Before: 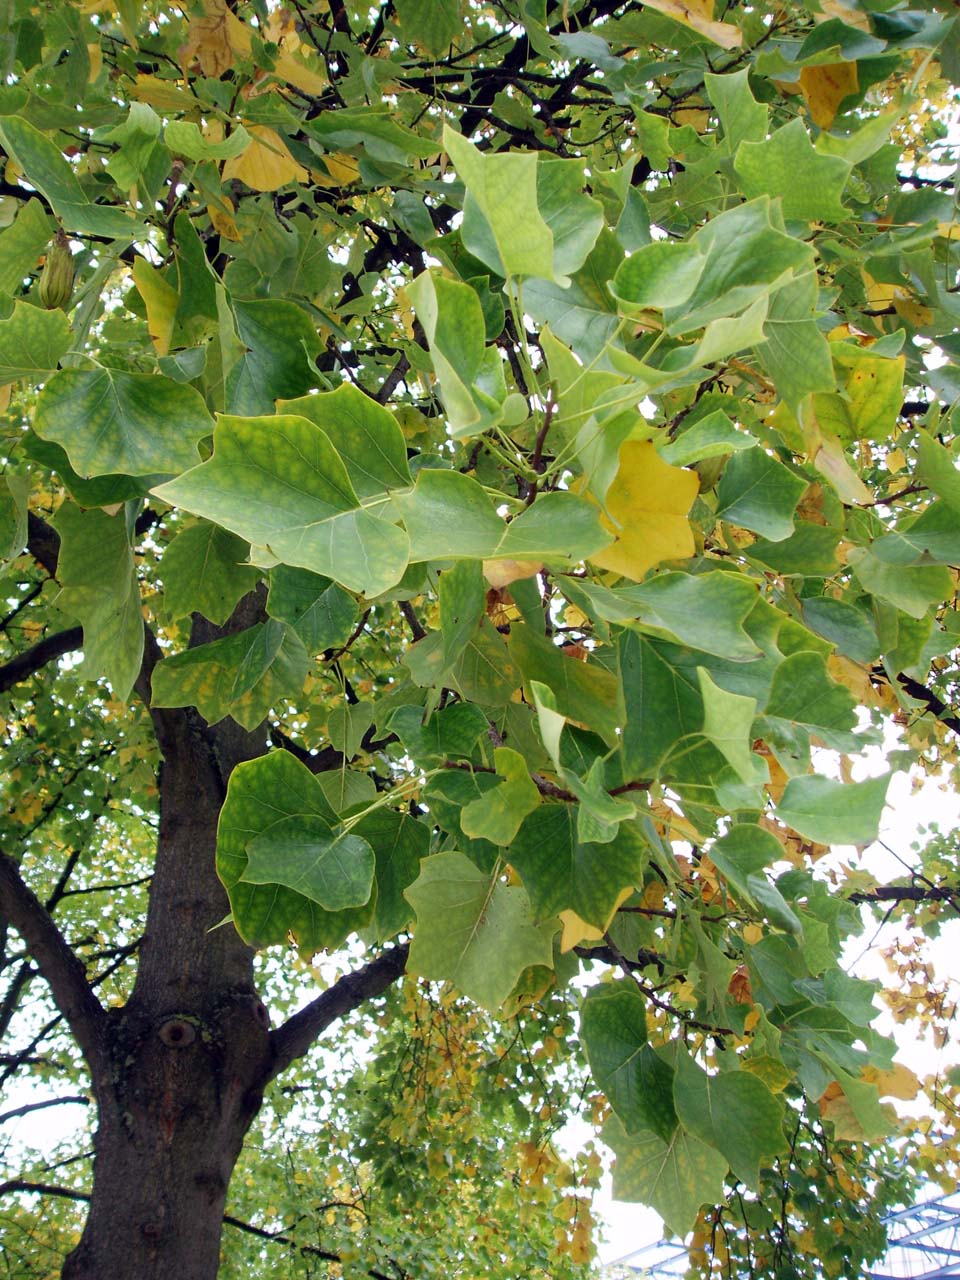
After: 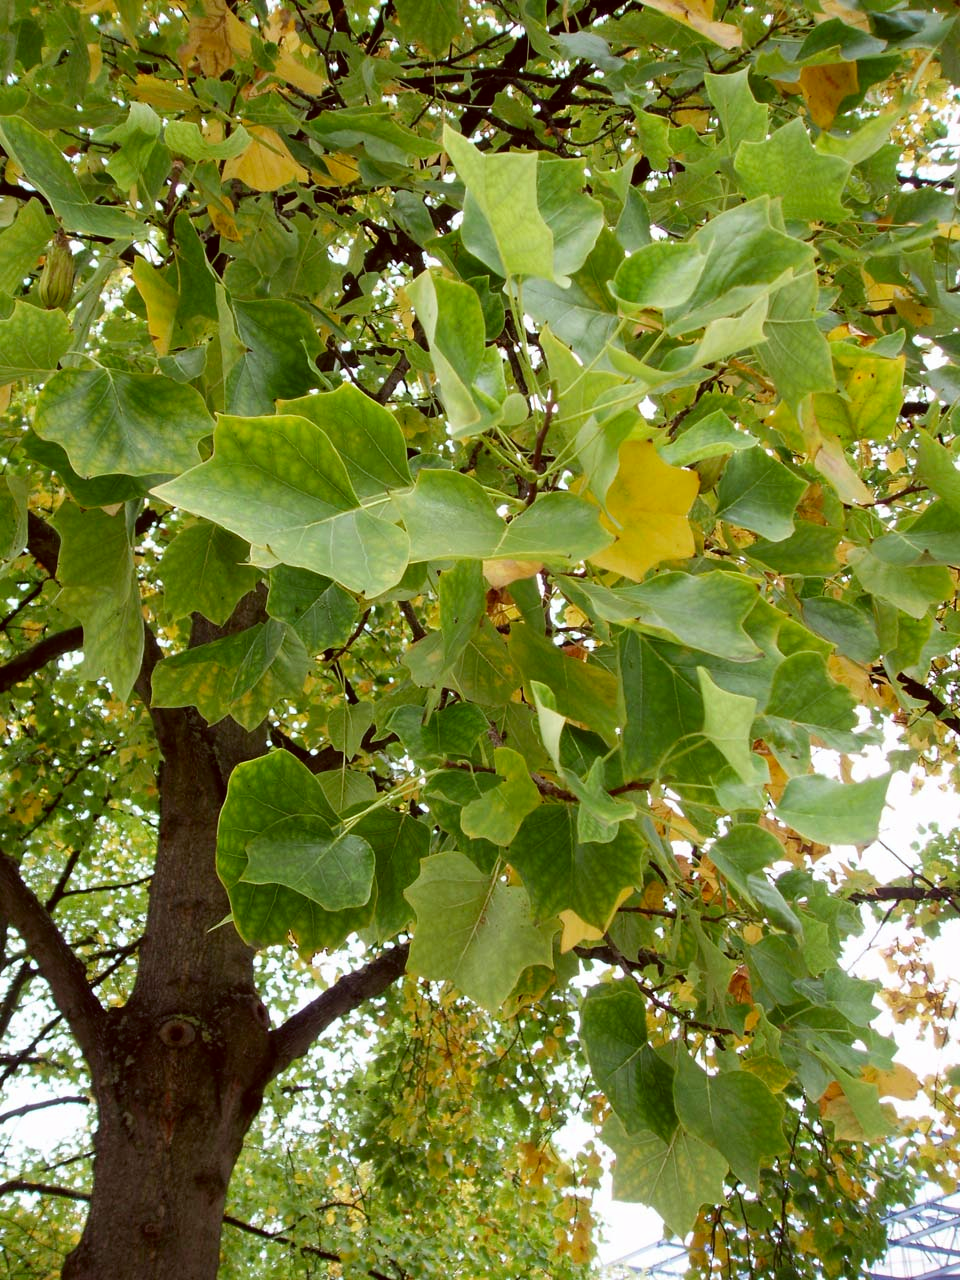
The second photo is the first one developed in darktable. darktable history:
color correction: highlights a* -0.501, highlights b* 0.178, shadows a* 4.94, shadows b* 20.11
